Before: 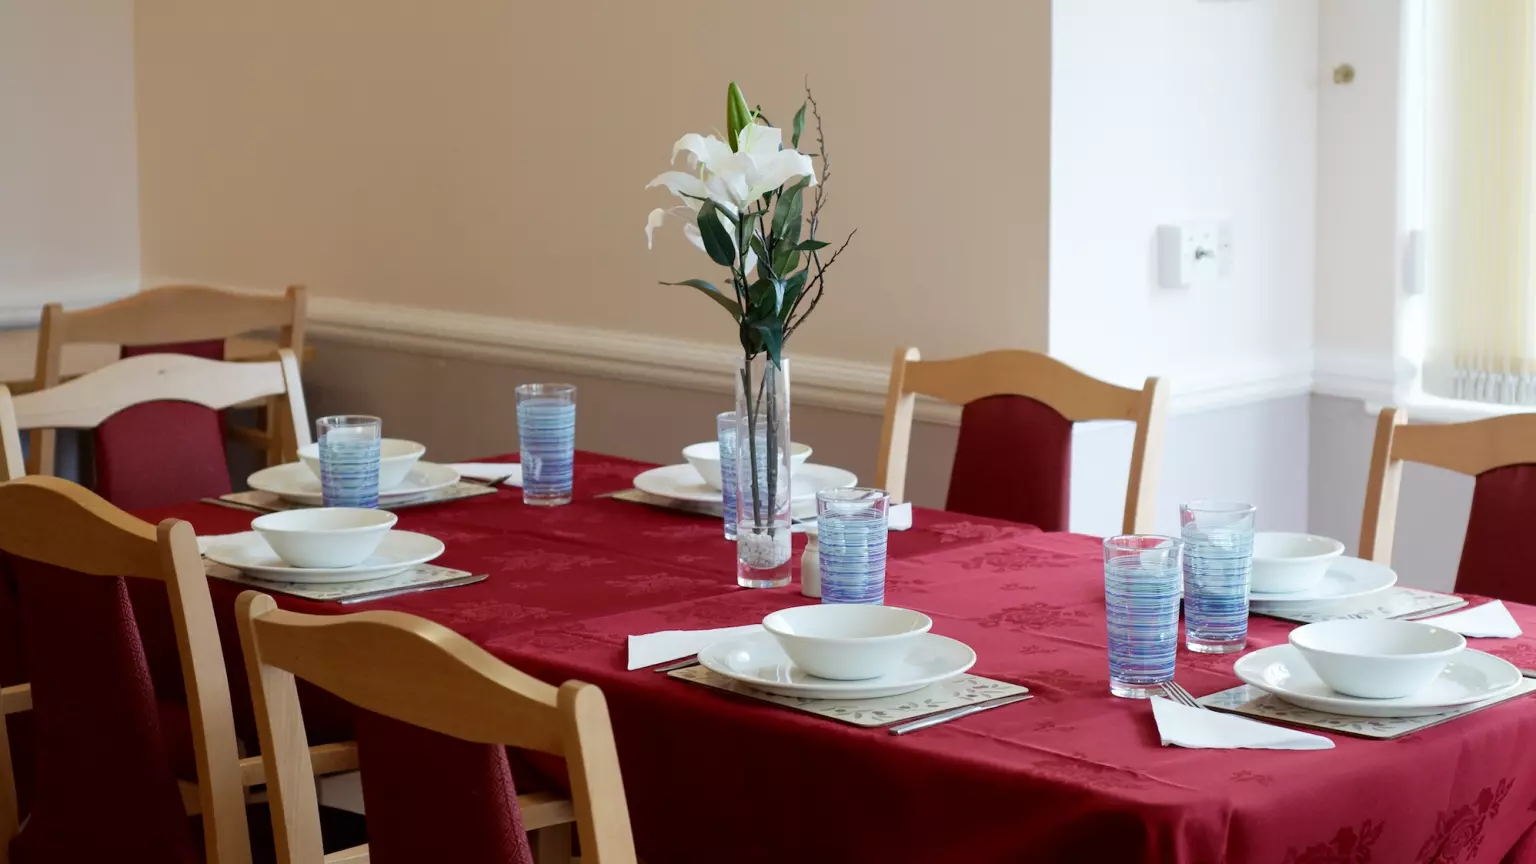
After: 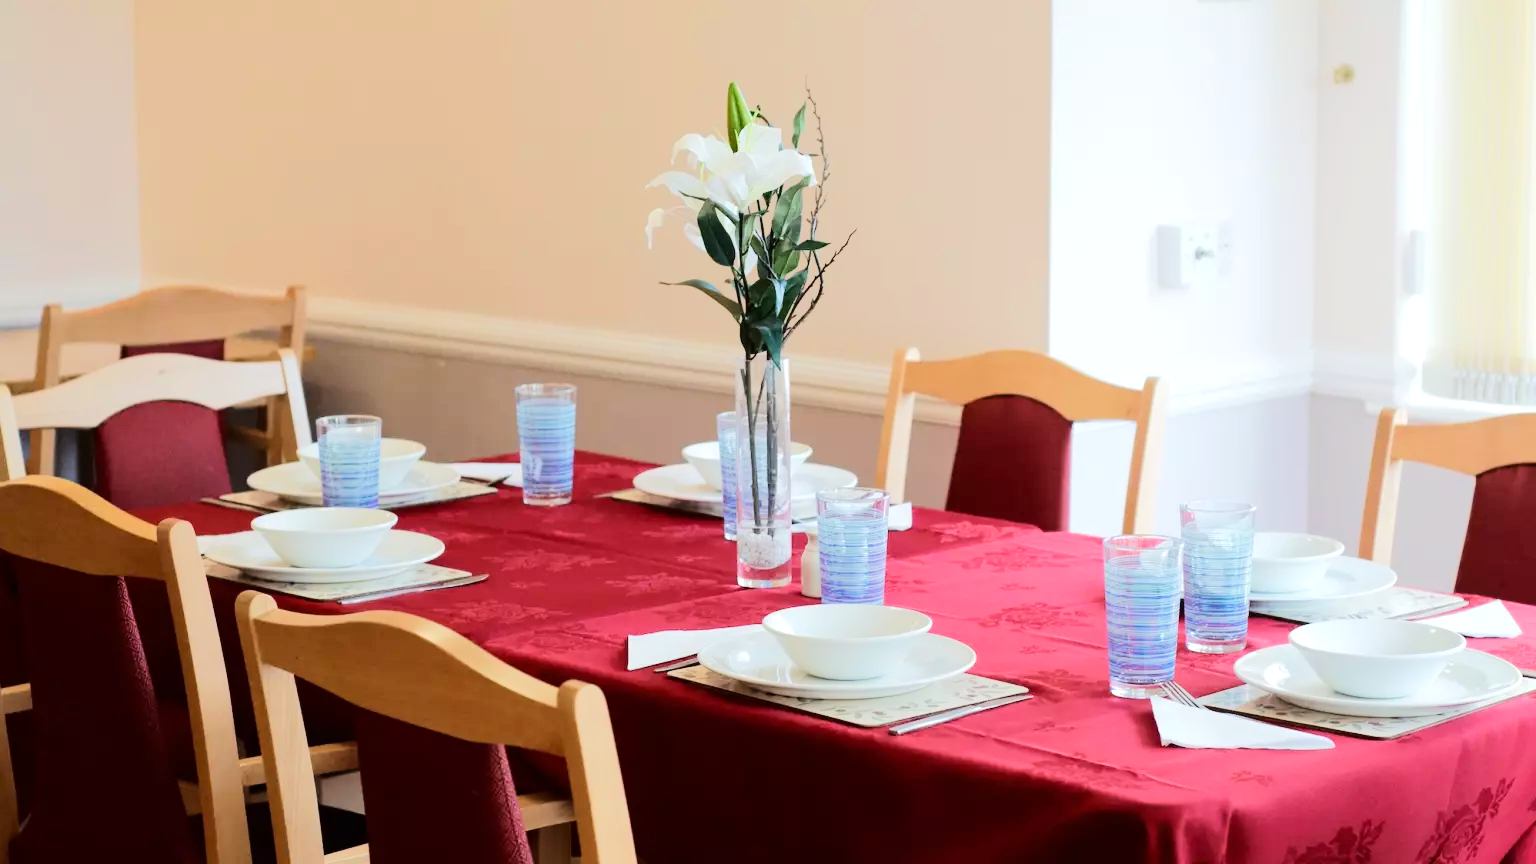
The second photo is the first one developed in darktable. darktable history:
tone equalizer: -7 EV 0.161 EV, -6 EV 0.637 EV, -5 EV 1.14 EV, -4 EV 1.34 EV, -3 EV 1.18 EV, -2 EV 0.6 EV, -1 EV 0.167 EV, edges refinement/feathering 500, mask exposure compensation -1.57 EV, preserve details no
